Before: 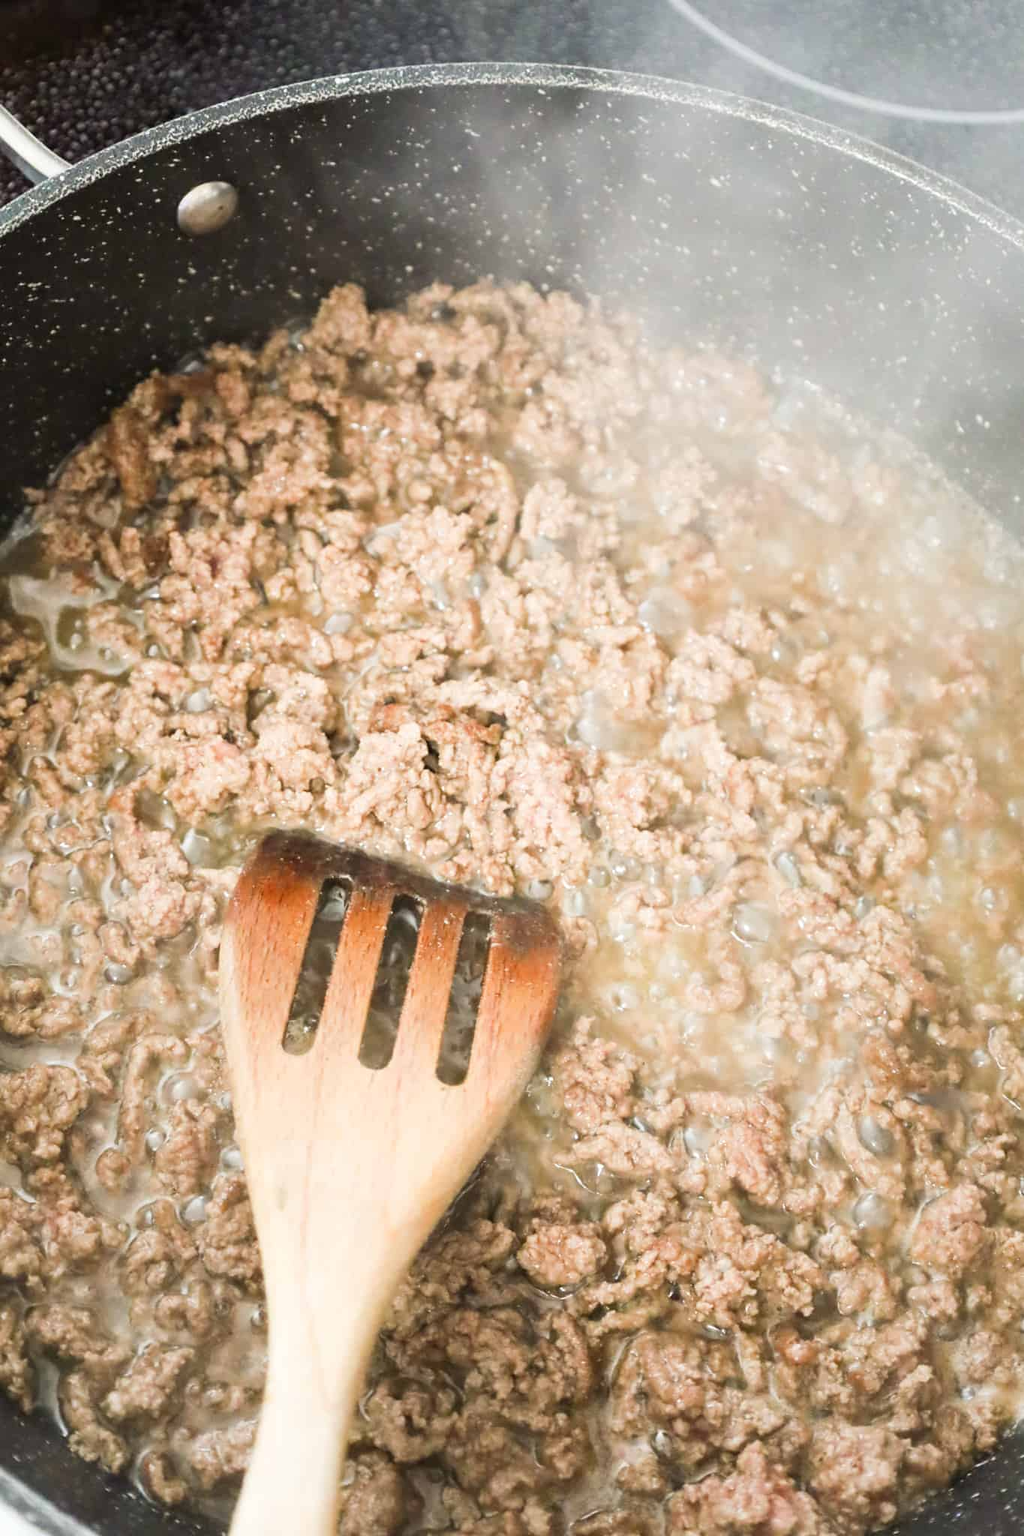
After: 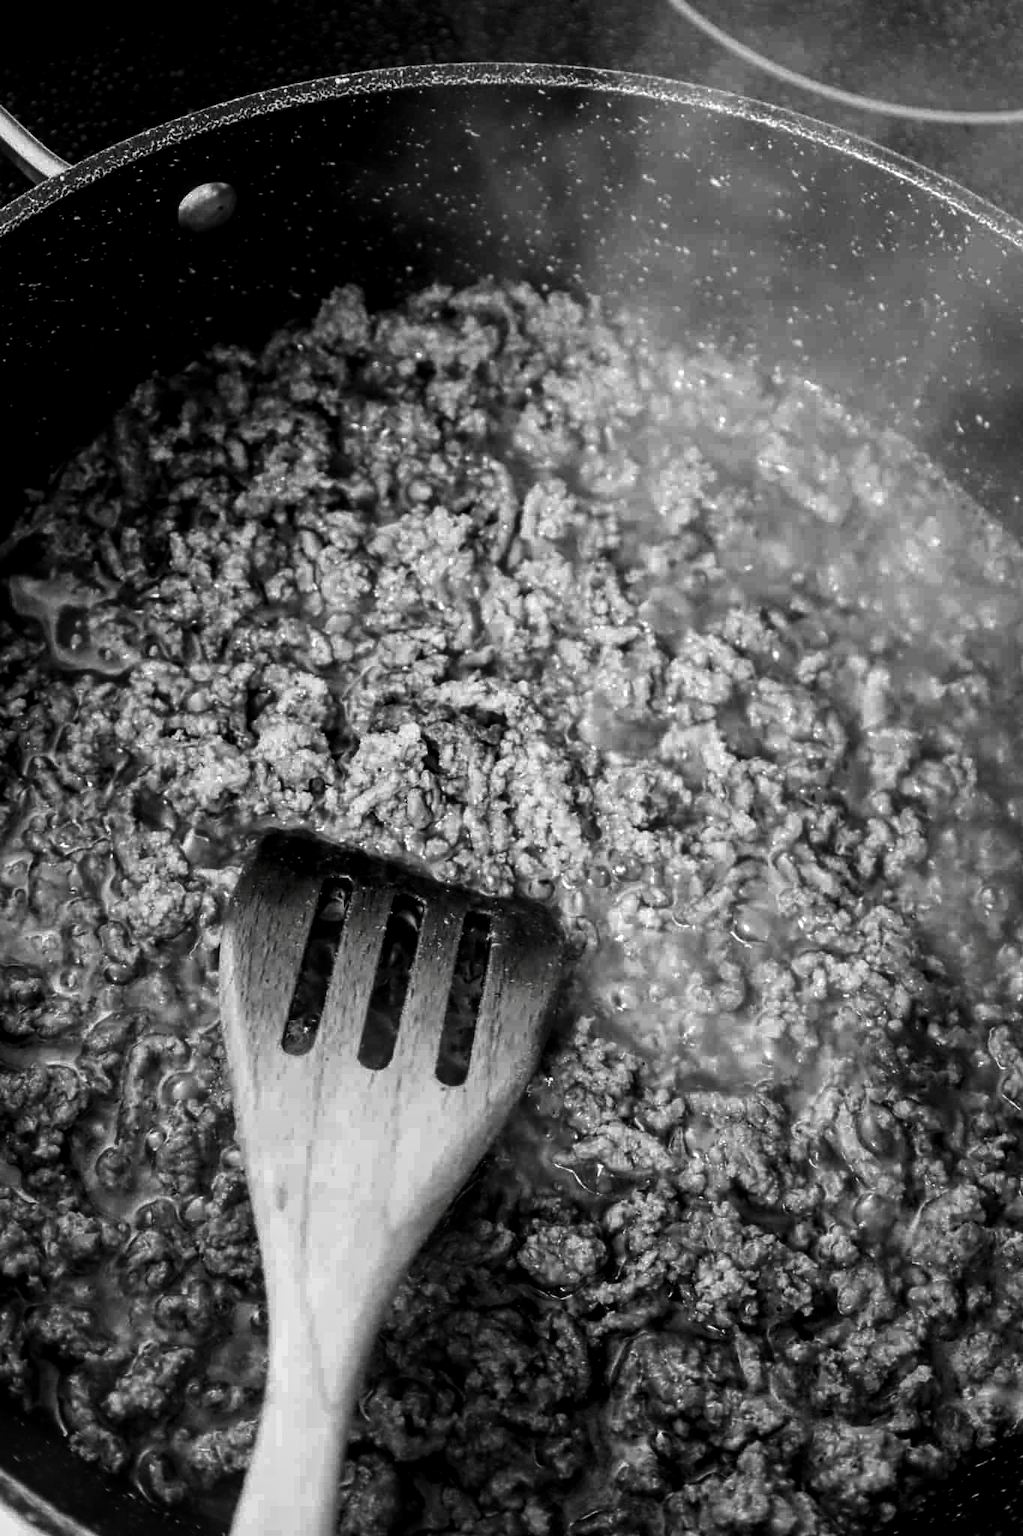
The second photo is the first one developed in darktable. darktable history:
contrast brightness saturation: contrast 0.017, brightness -0.989, saturation -0.995
local contrast: highlights 34%, detail 135%
color balance rgb: perceptual saturation grading › global saturation 30.195%, global vibrance 11.048%
